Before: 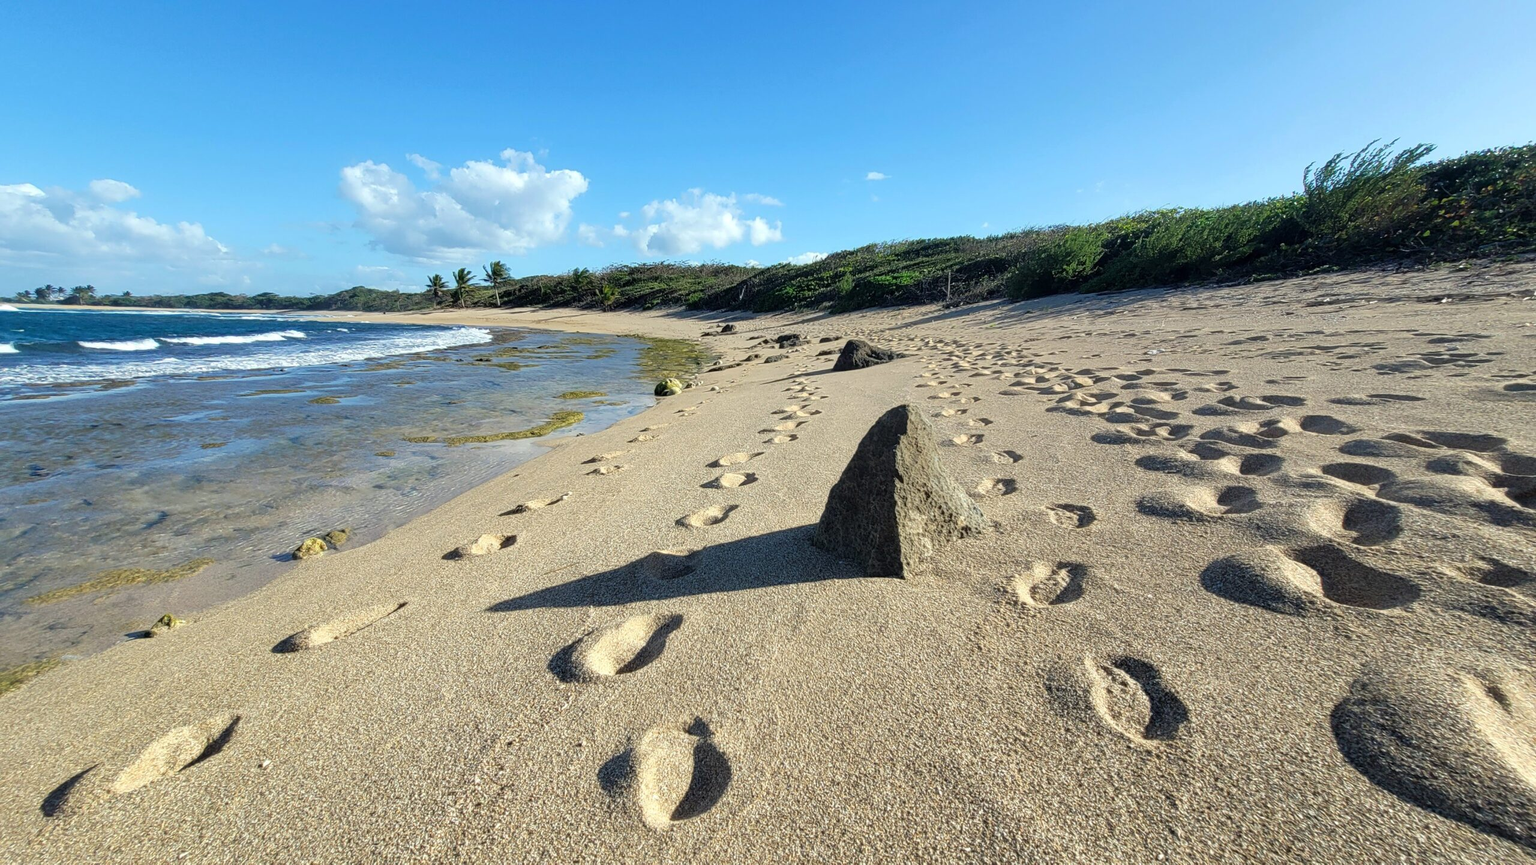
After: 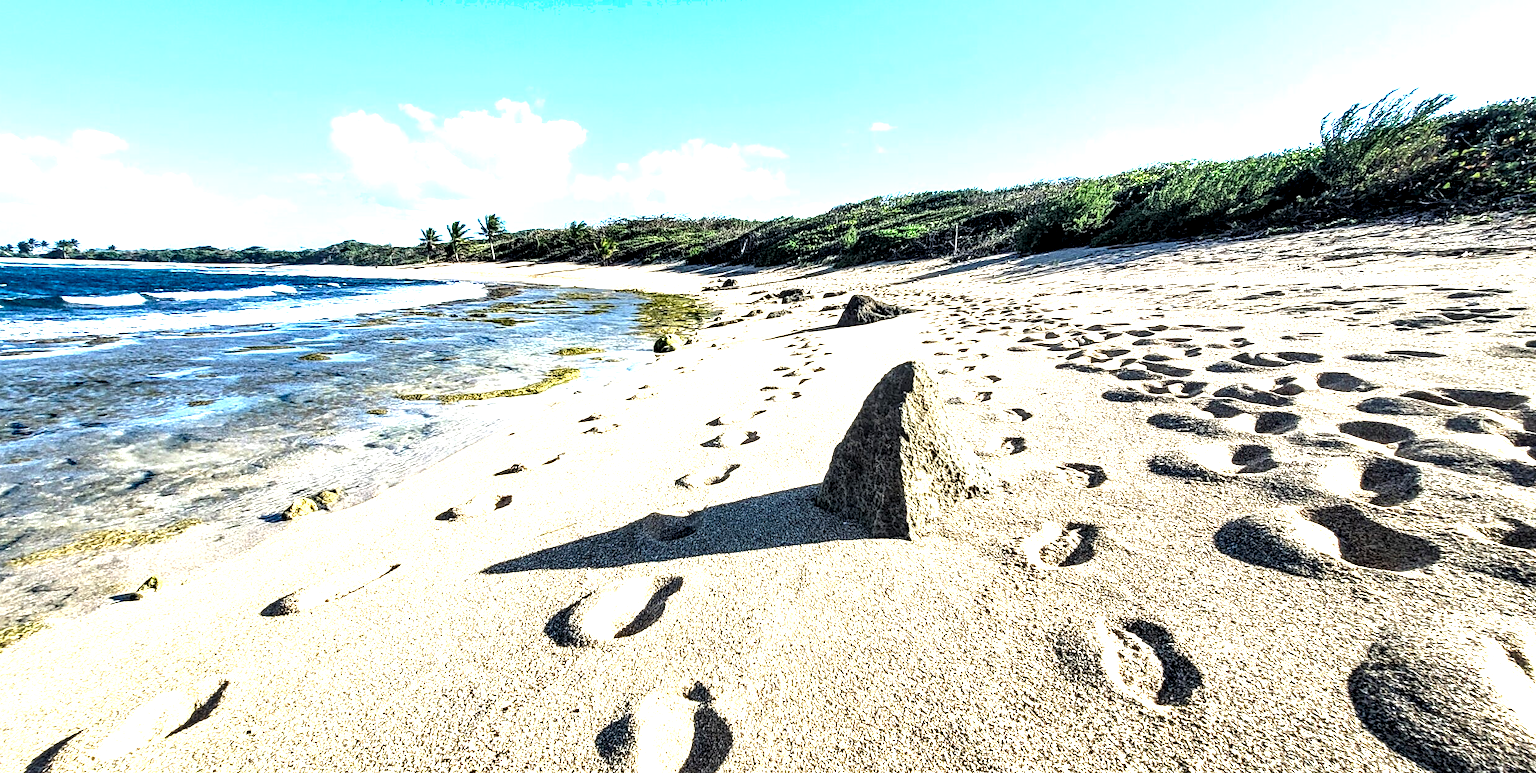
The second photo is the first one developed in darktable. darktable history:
exposure: black level correction 0, exposure 1.408 EV, compensate highlight preservation false
crop: left 1.173%, top 6.145%, right 1.426%, bottom 6.71%
local contrast: detail 203%
shadows and highlights: shadows 37.57, highlights -28.06, soften with gaussian
levels: levels [0.062, 0.494, 0.925]
